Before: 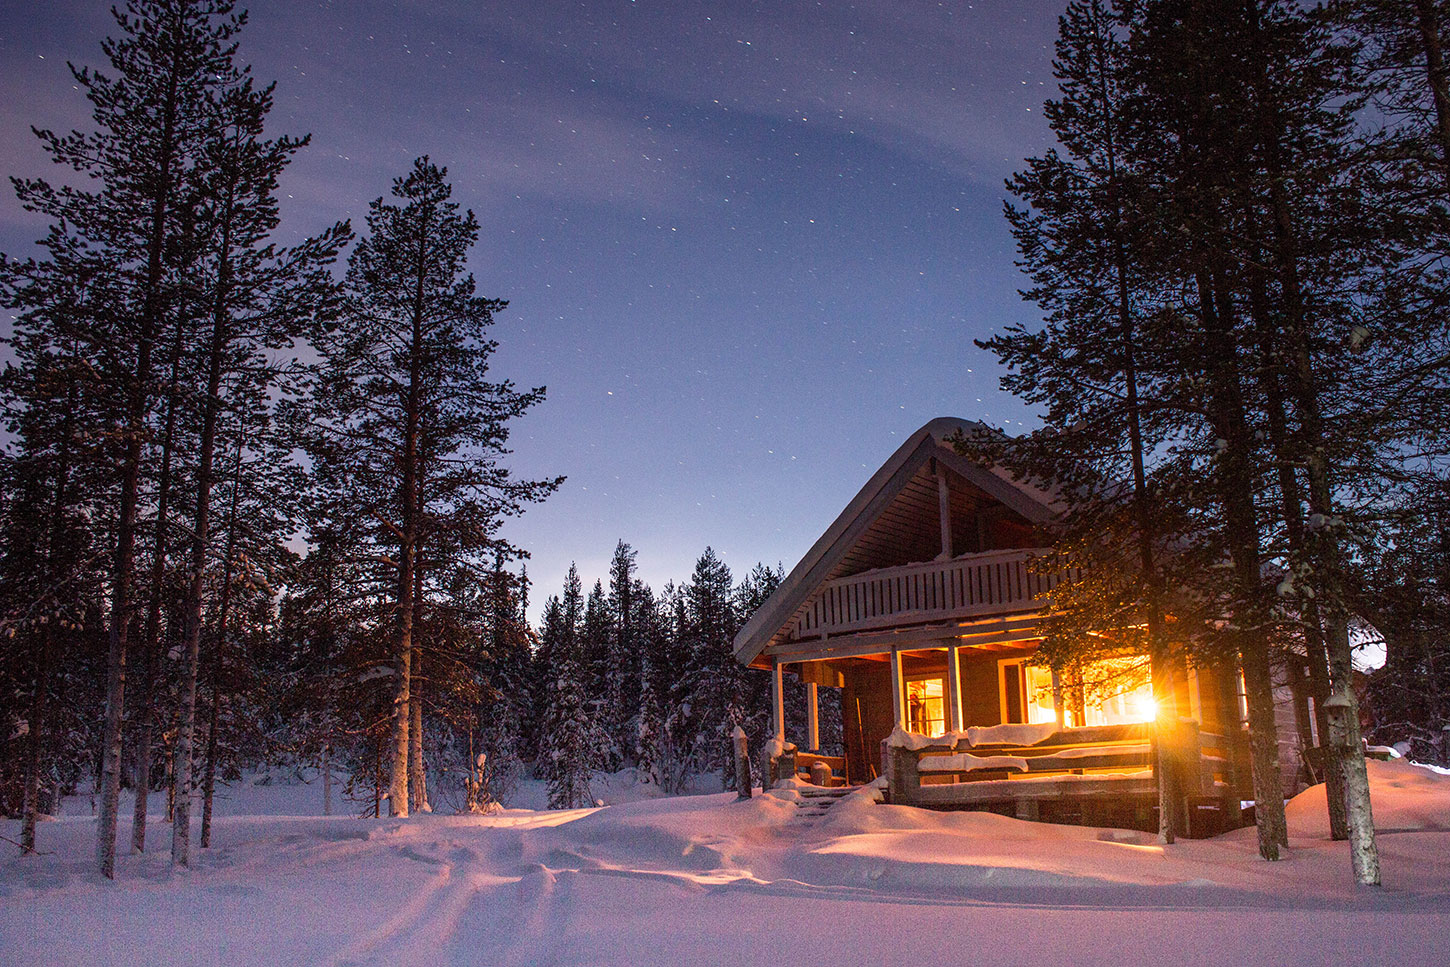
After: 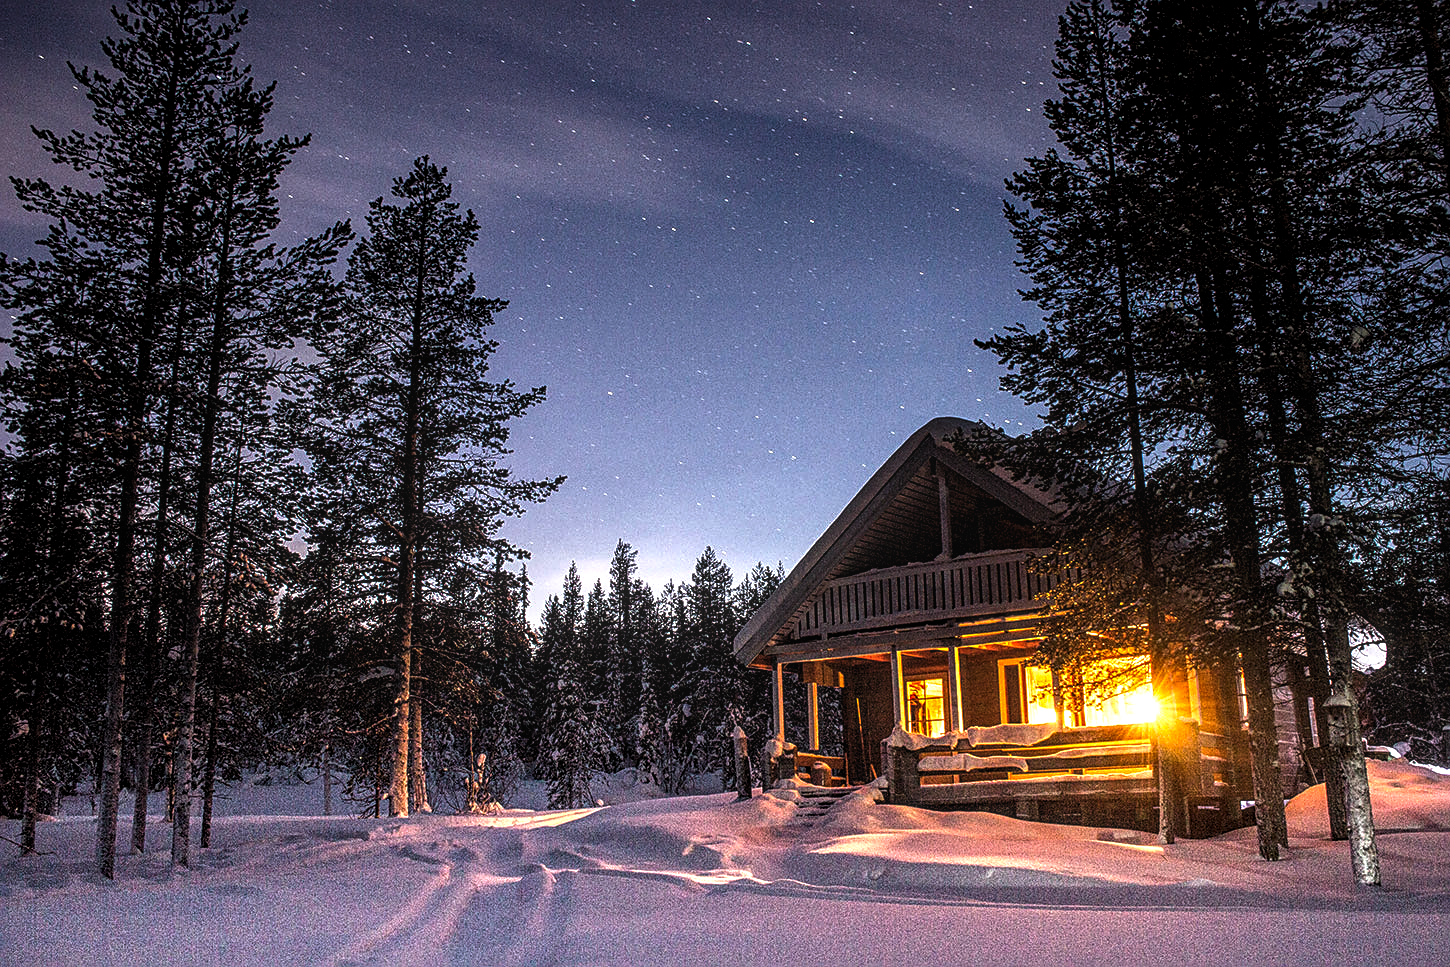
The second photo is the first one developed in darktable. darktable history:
sharpen: on, module defaults
local contrast: highlights 4%, shadows 4%, detail 133%
levels: black 0.09%, levels [0.044, 0.475, 0.791]
